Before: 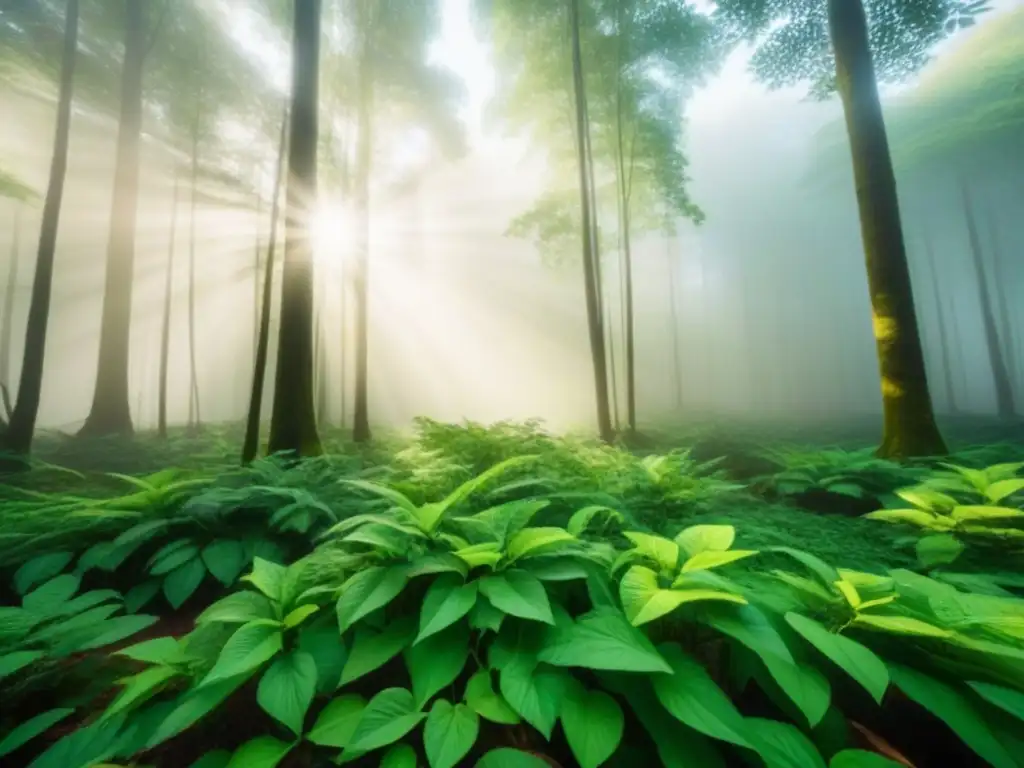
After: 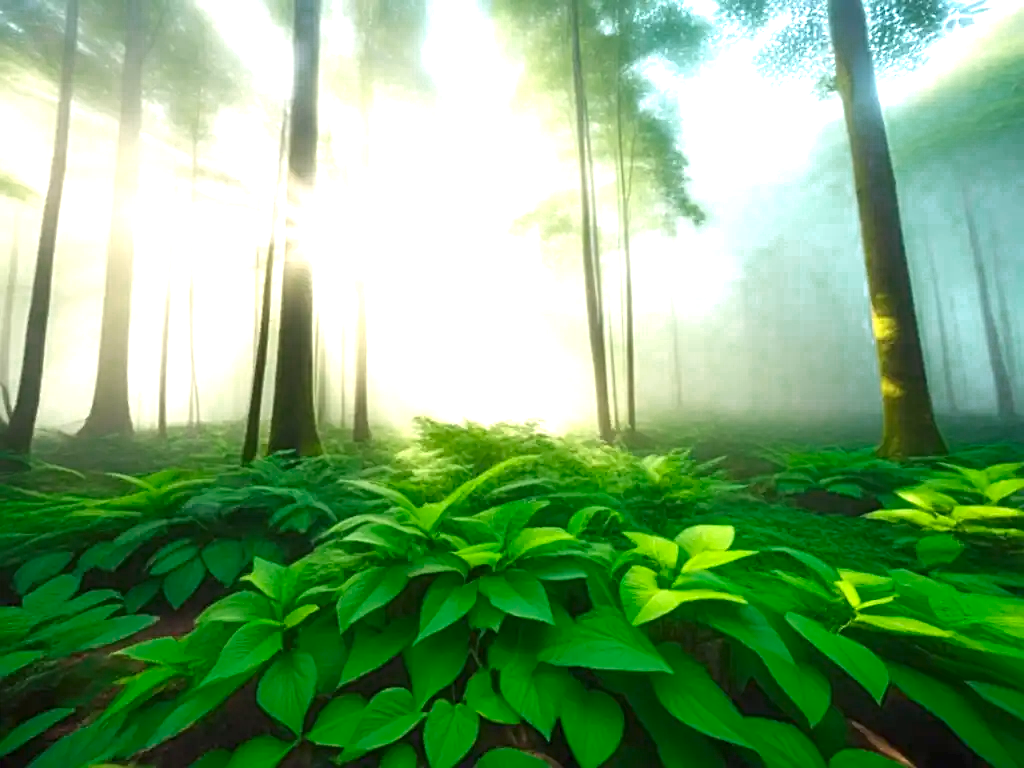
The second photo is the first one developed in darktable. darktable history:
exposure: black level correction 0, exposure 1.2 EV, compensate highlight preservation false
sharpen: radius 2.767
color zones: curves: ch0 [(0, 0.558) (0.143, 0.548) (0.286, 0.447) (0.429, 0.259) (0.571, 0.5) (0.714, 0.5) (0.857, 0.593) (1, 0.558)]; ch1 [(0, 0.543) (0.01, 0.544) (0.12, 0.492) (0.248, 0.458) (0.5, 0.534) (0.748, 0.5) (0.99, 0.469) (1, 0.543)]; ch2 [(0, 0.507) (0.143, 0.522) (0.286, 0.505) (0.429, 0.5) (0.571, 0.5) (0.714, 0.5) (0.857, 0.5) (1, 0.507)]
